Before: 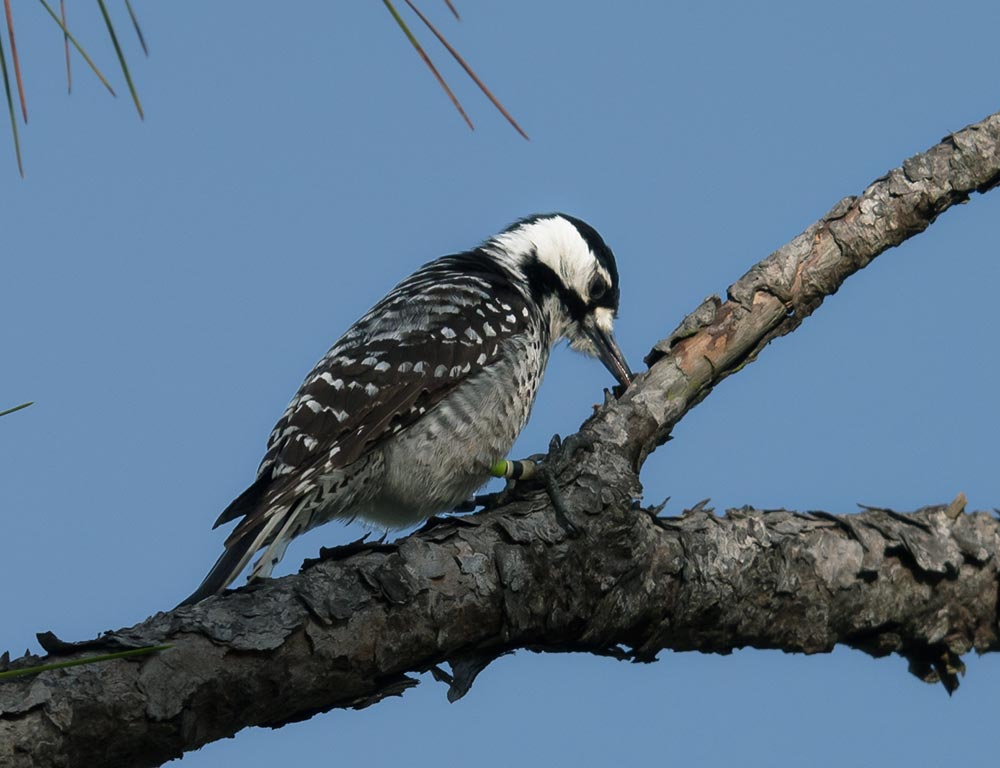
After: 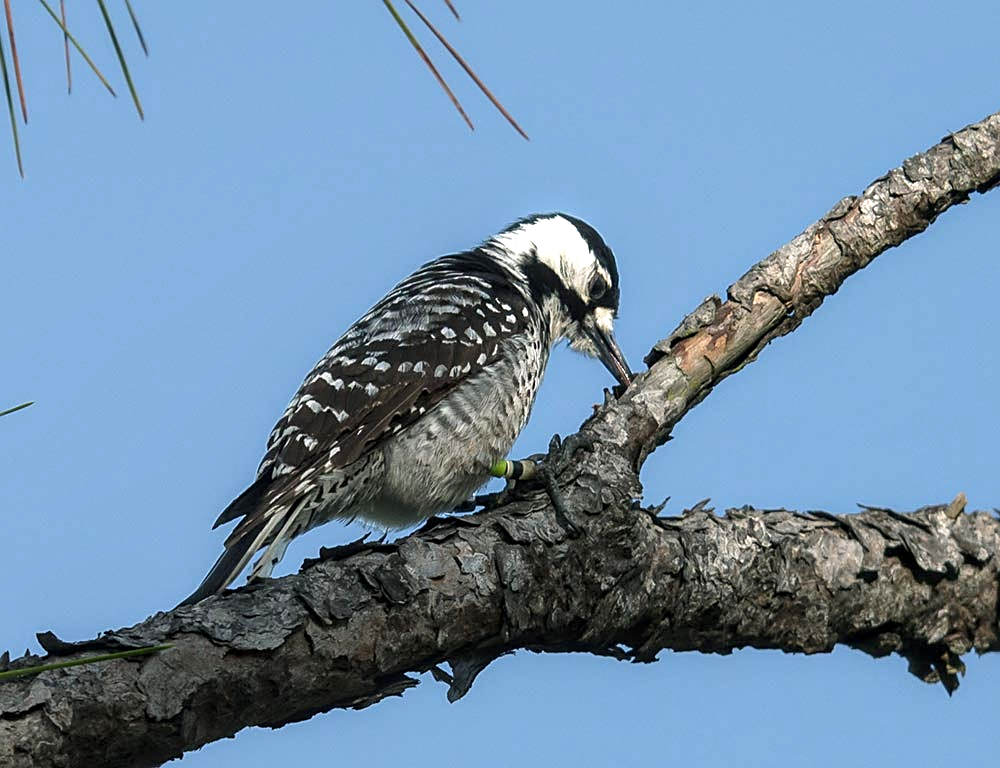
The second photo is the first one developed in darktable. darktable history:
sharpen: on, module defaults
local contrast: on, module defaults
exposure: black level correction 0, exposure 0.7 EV, compensate exposure bias true, compensate highlight preservation false
